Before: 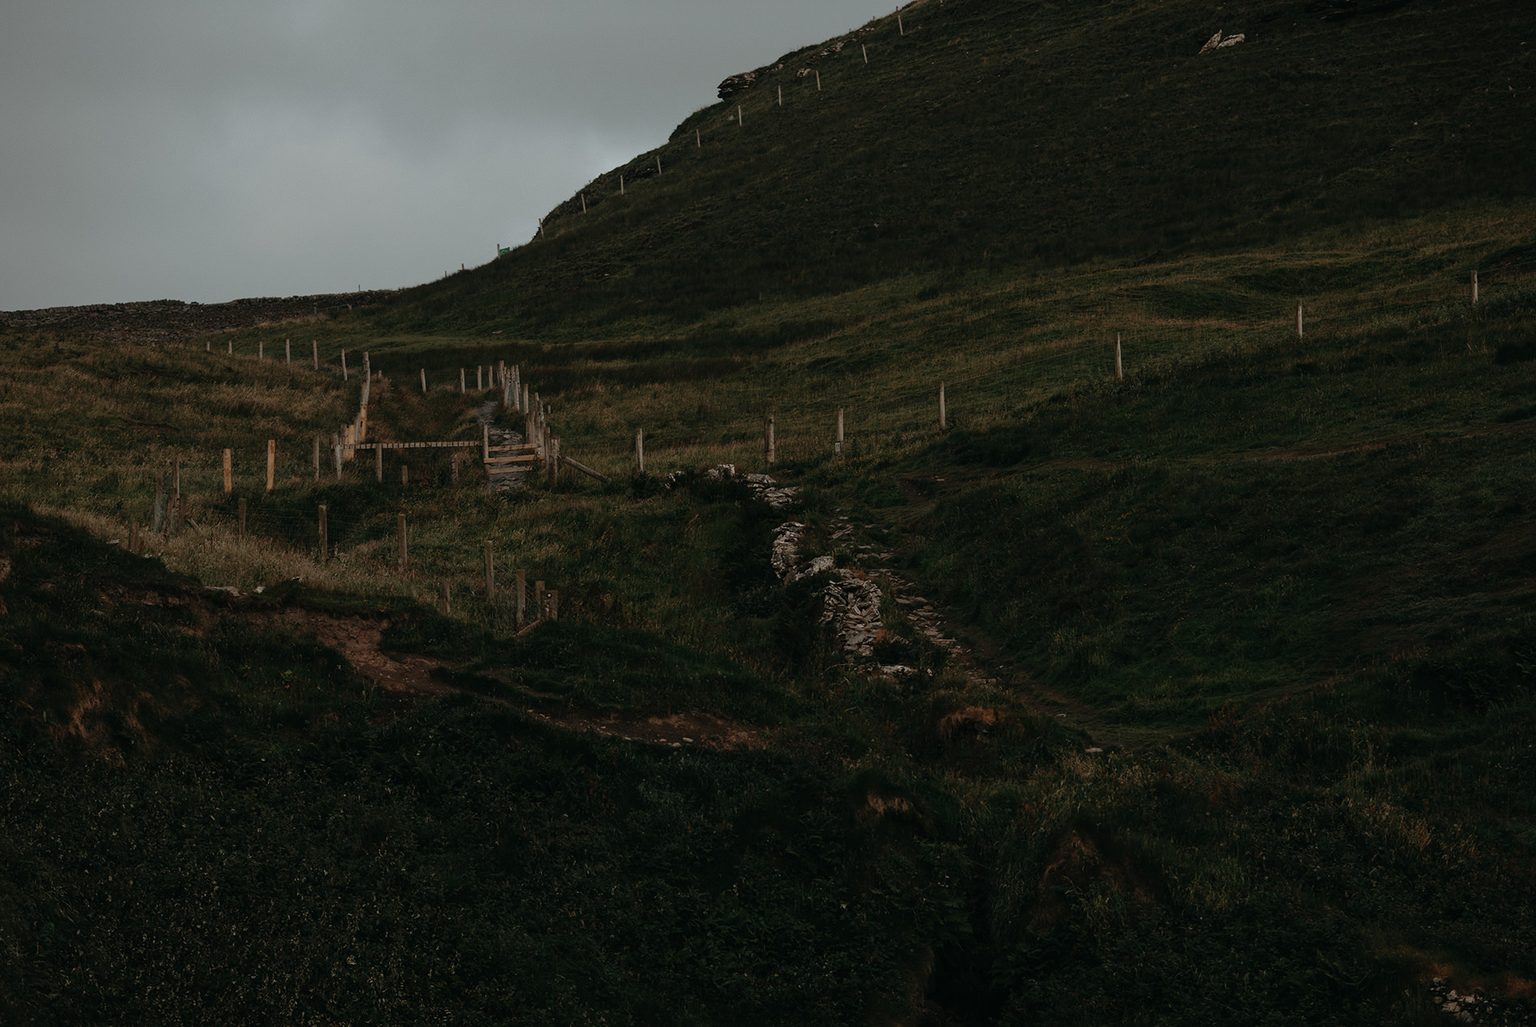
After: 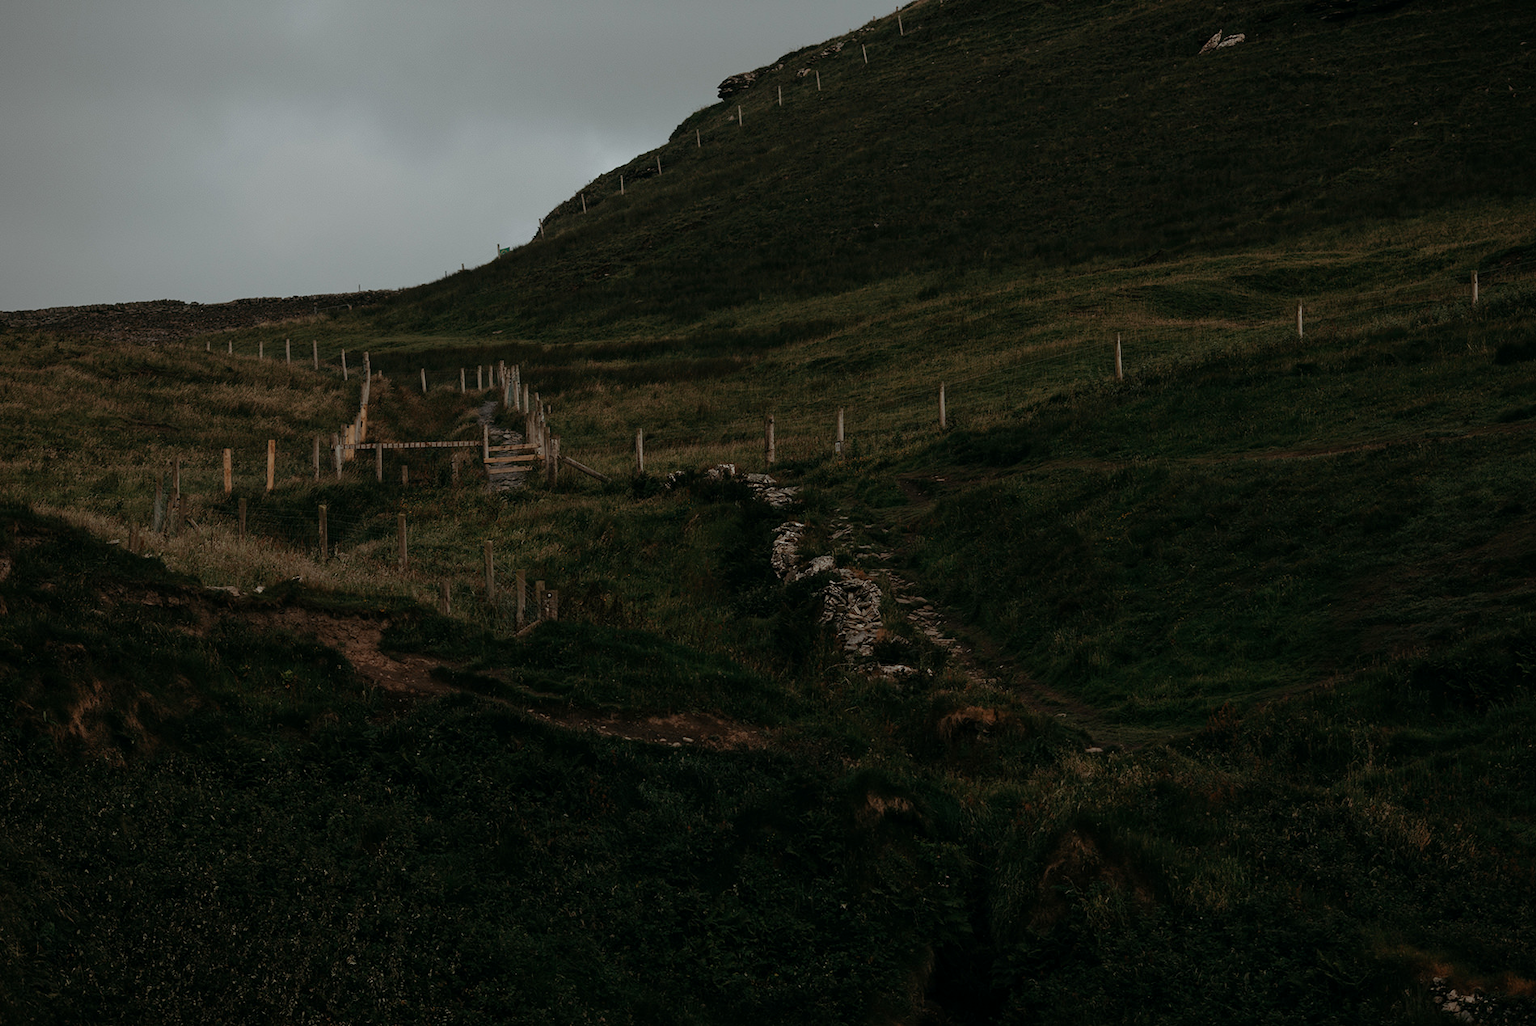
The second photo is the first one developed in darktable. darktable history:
exposure: black level correction 0.001, compensate highlight preservation false
bloom: size 5%, threshold 95%, strength 15%
